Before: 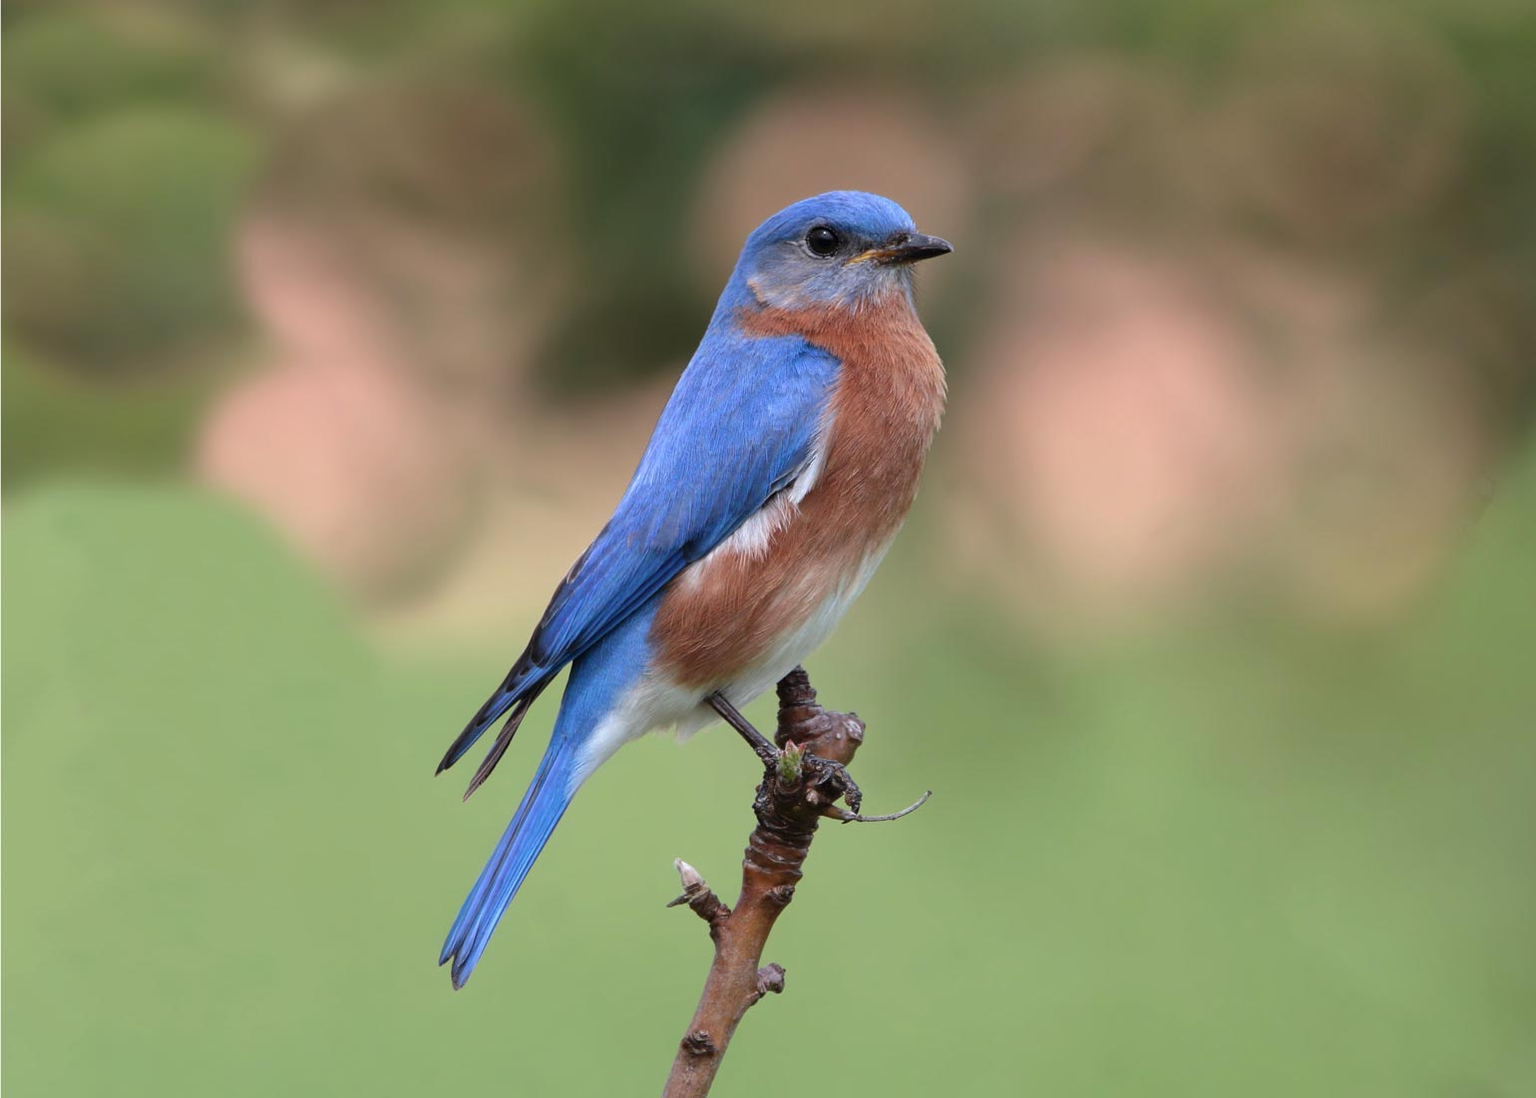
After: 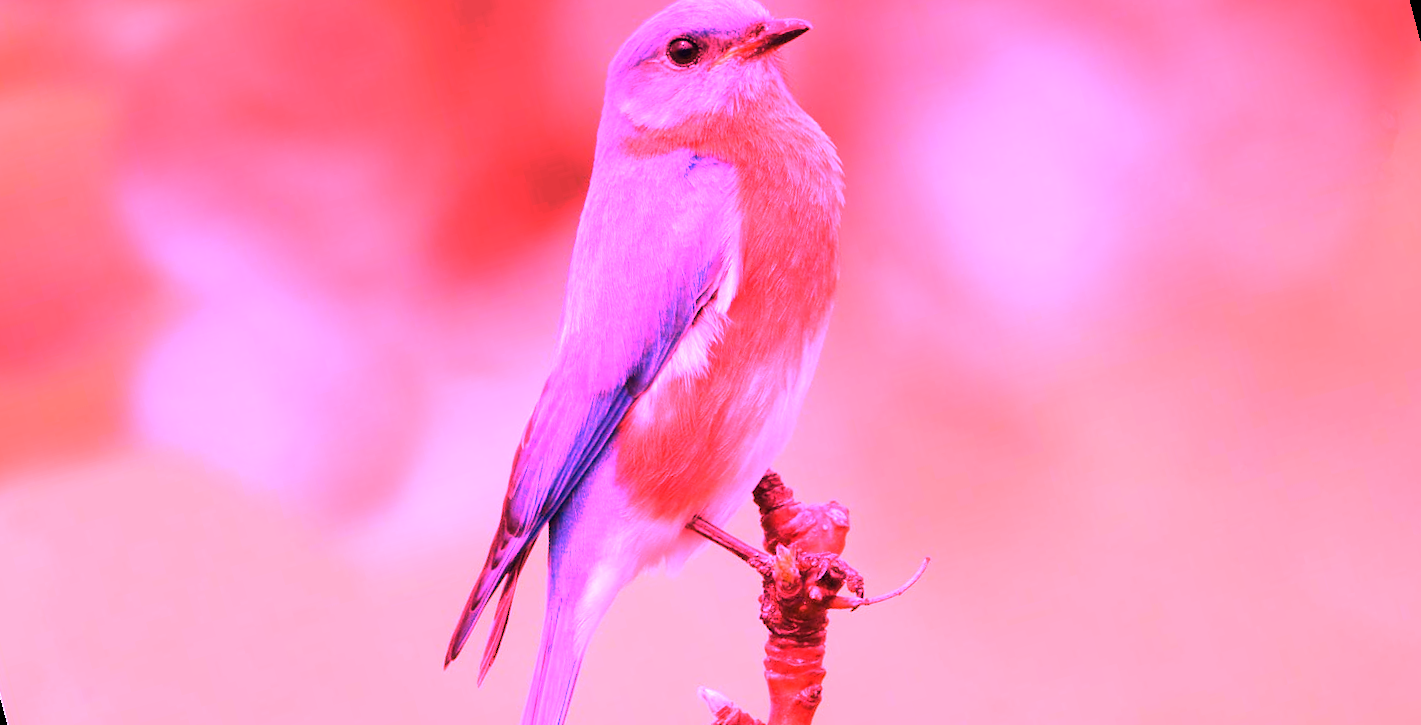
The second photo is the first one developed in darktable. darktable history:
white balance: red 4.26, blue 1.802
rotate and perspective: rotation -14.8°, crop left 0.1, crop right 0.903, crop top 0.25, crop bottom 0.748
